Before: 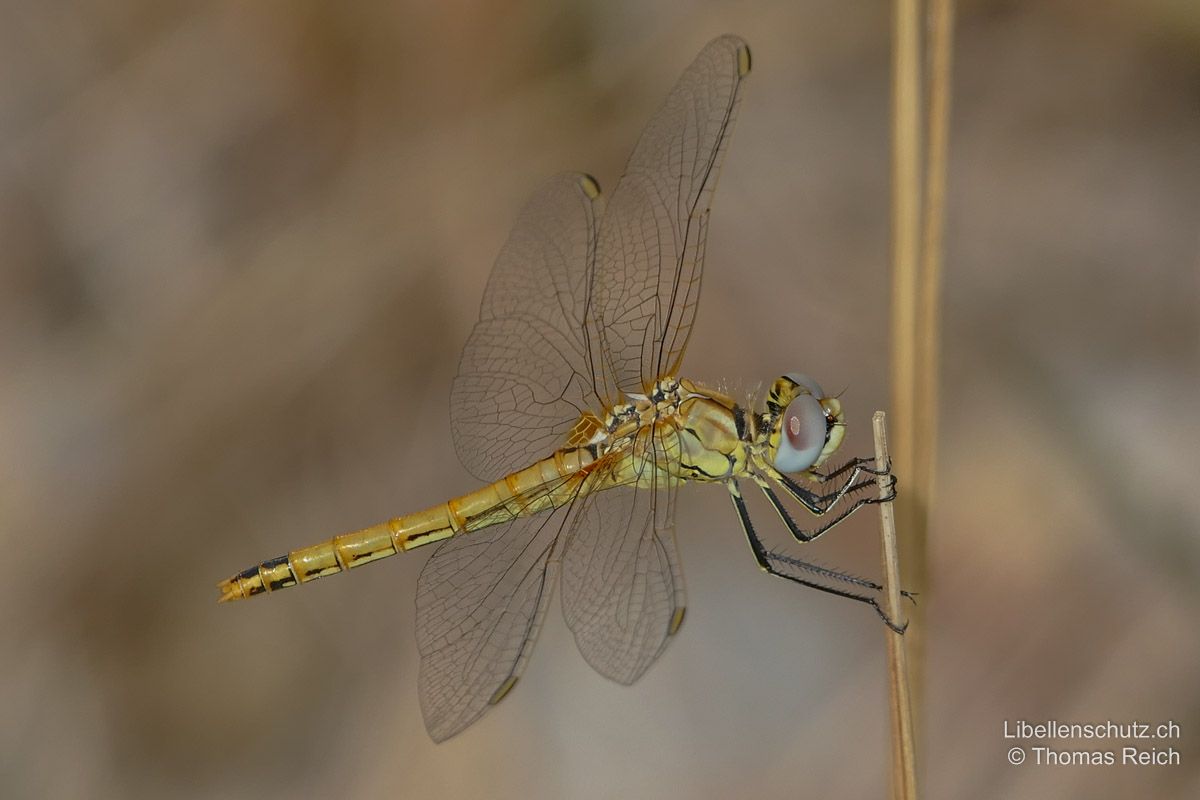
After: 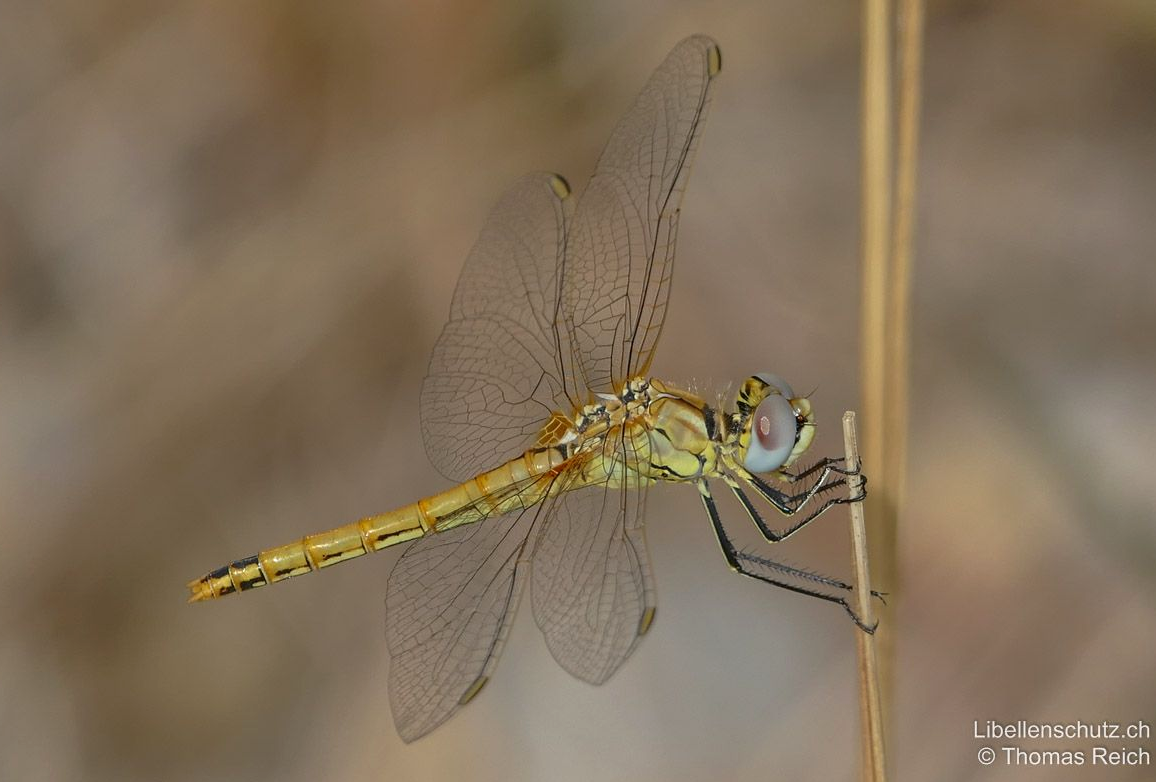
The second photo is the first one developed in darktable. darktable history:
exposure: exposure 0.2 EV, compensate highlight preservation false
crop and rotate: left 2.536%, right 1.107%, bottom 2.246%
